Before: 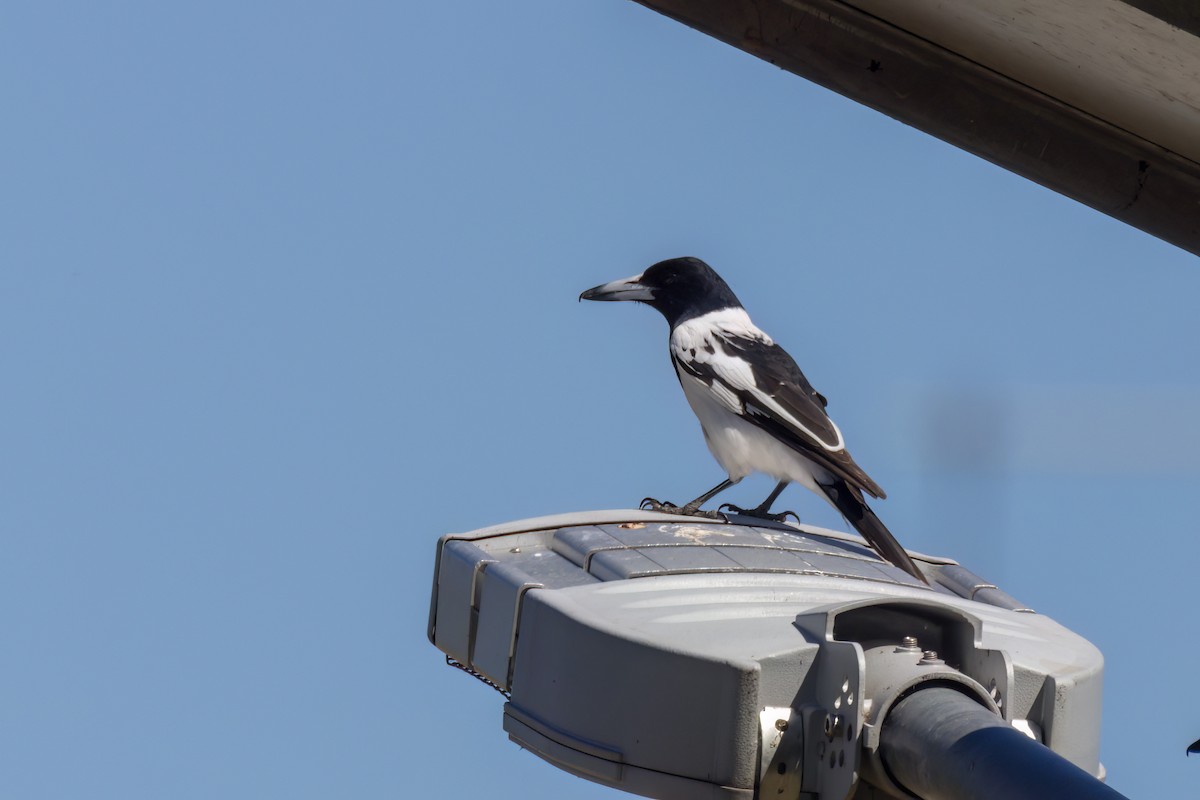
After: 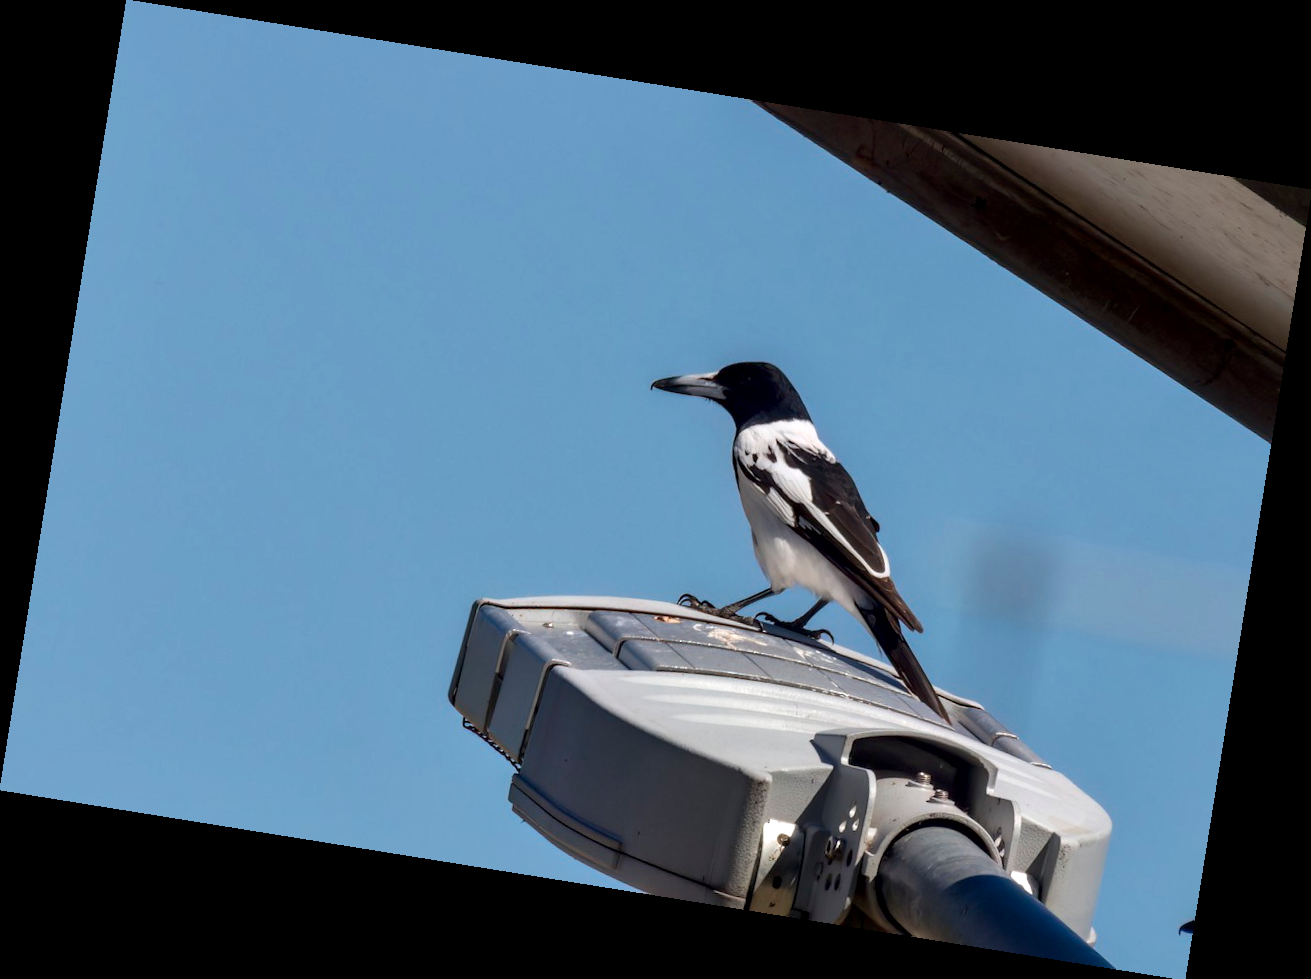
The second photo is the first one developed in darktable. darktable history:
rotate and perspective: rotation 9.12°, automatic cropping off
color balance rgb: on, module defaults
local contrast: mode bilateral grid, contrast 25, coarseness 60, detail 151%, midtone range 0.2
